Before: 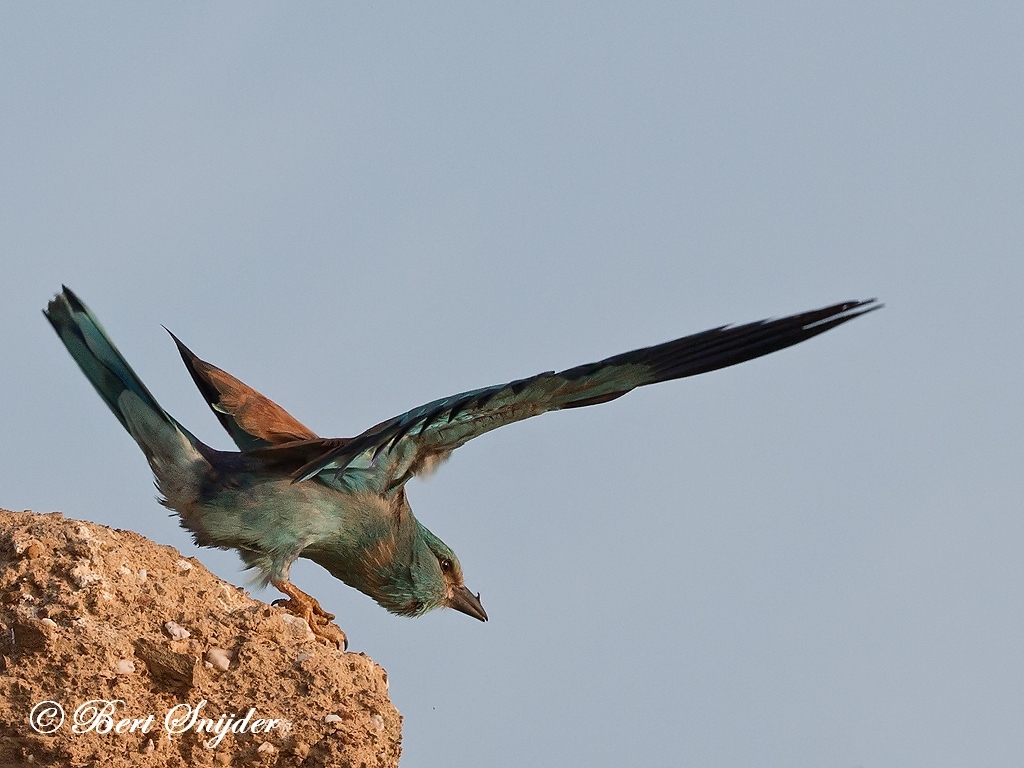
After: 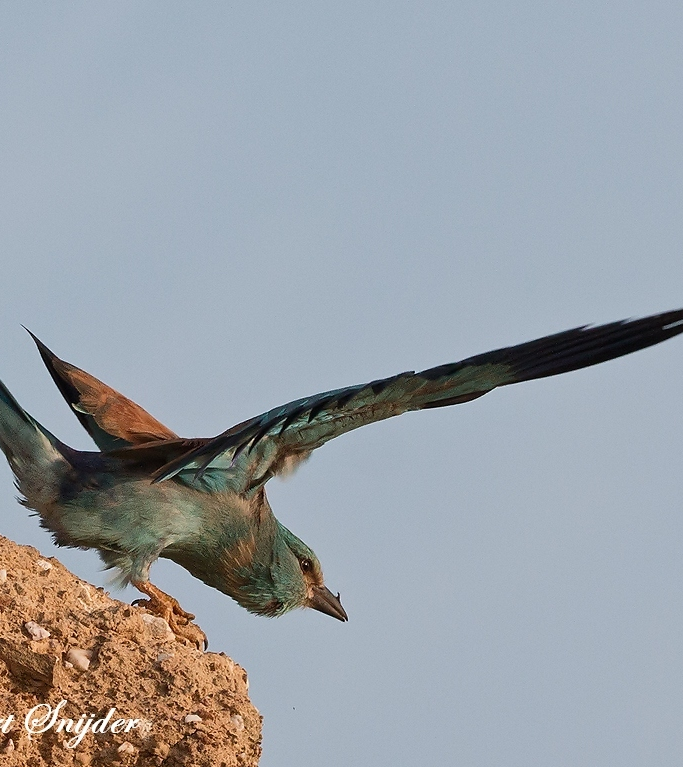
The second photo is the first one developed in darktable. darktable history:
crop and rotate: left 13.732%, right 19.539%
